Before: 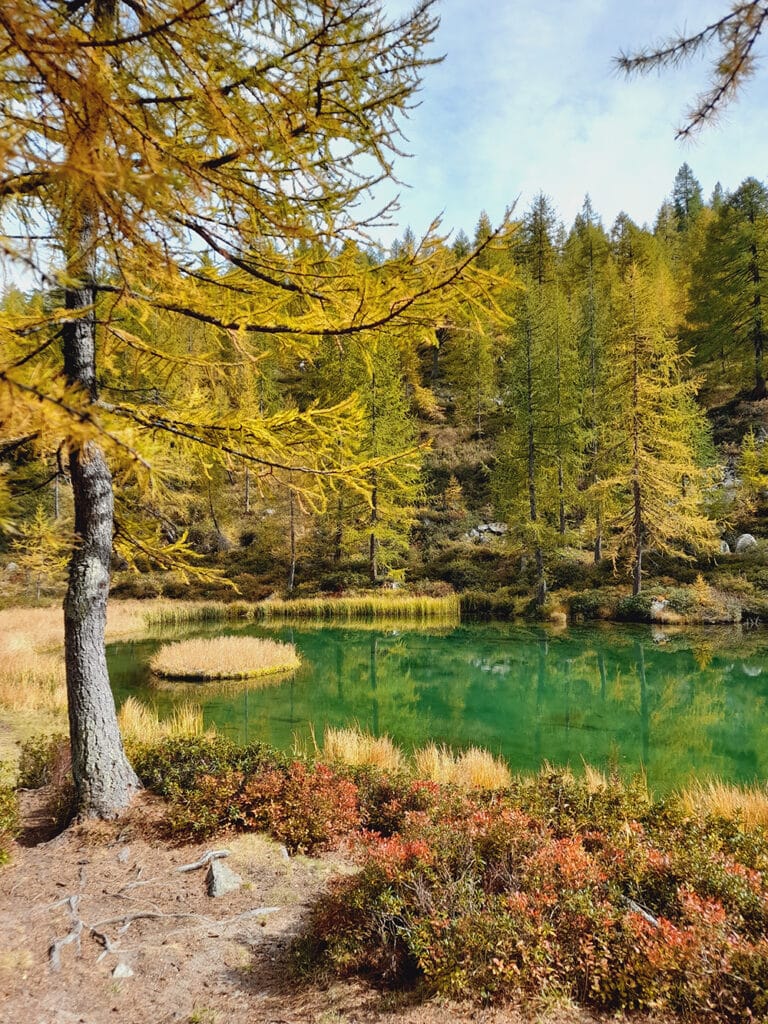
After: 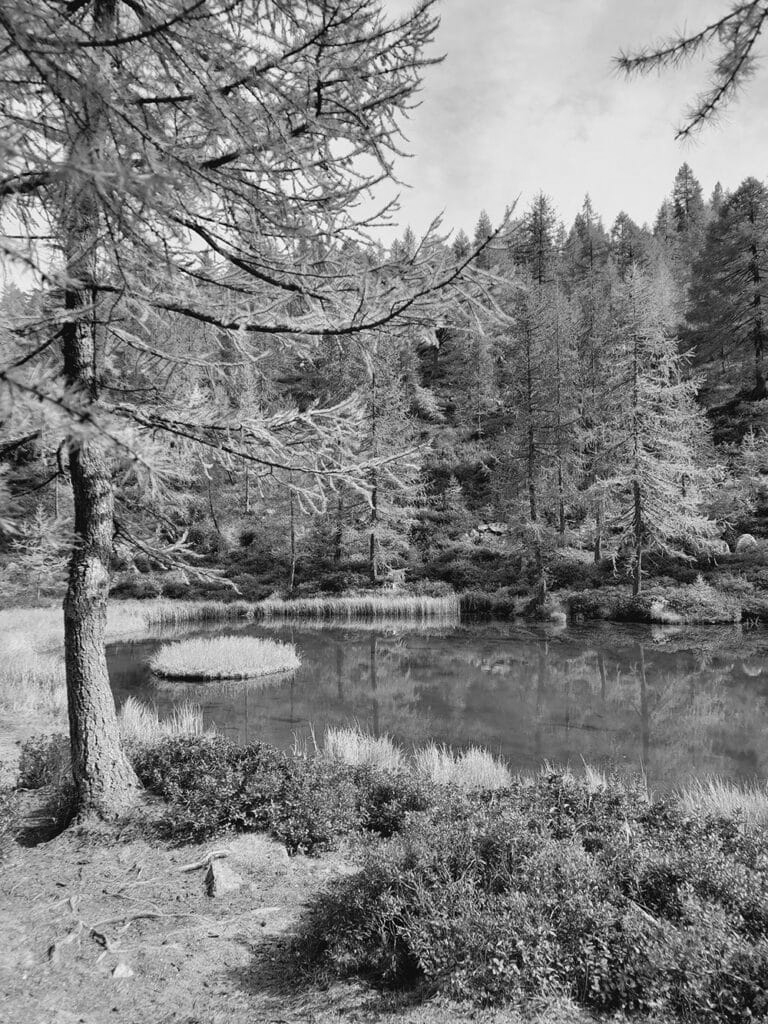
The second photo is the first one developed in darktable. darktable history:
monochrome: a 32, b 64, size 2.3
white balance: emerald 1
